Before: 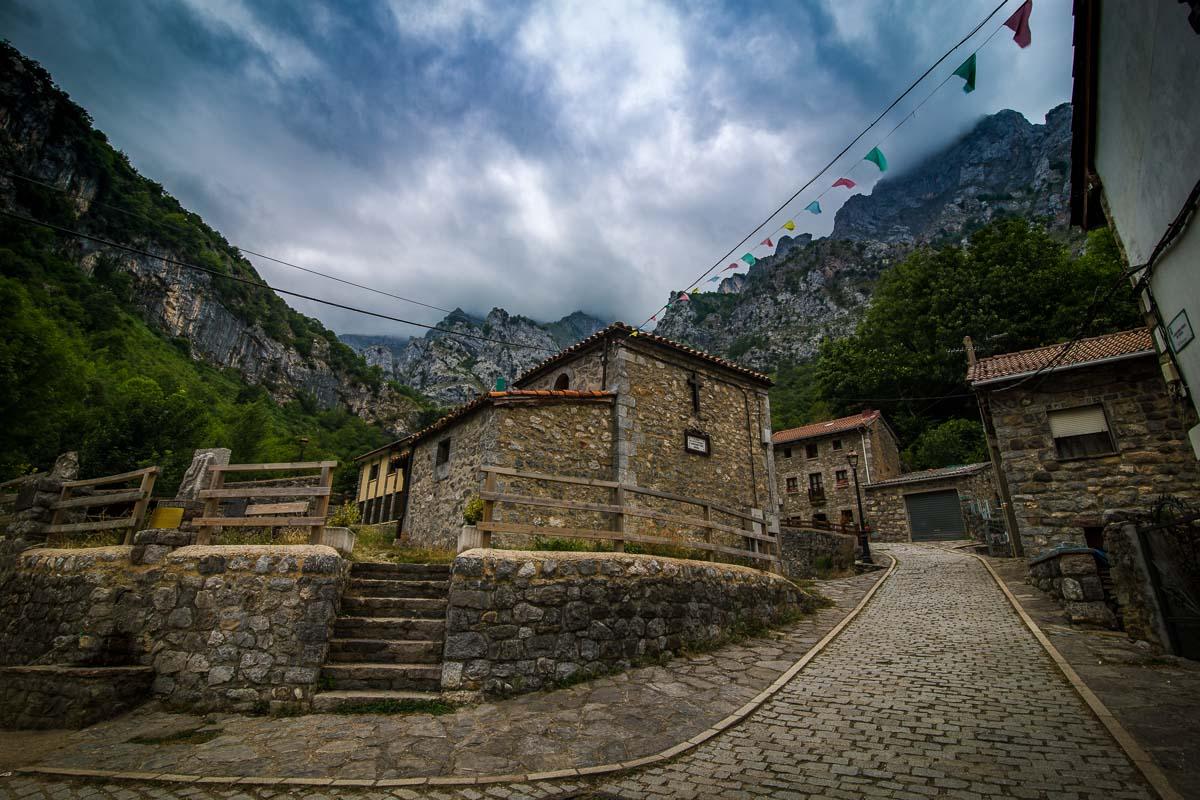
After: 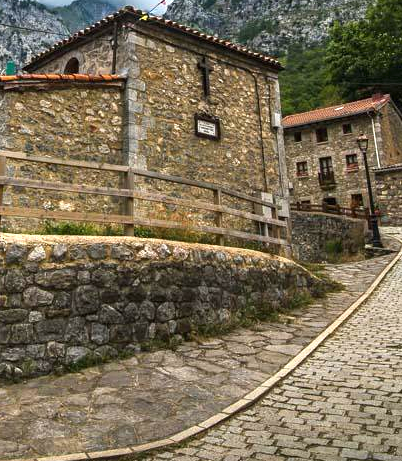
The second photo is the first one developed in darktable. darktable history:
crop: left 40.869%, top 39.583%, right 25.6%, bottom 2.744%
exposure: black level correction 0, exposure 1.199 EV, compensate highlight preservation false
